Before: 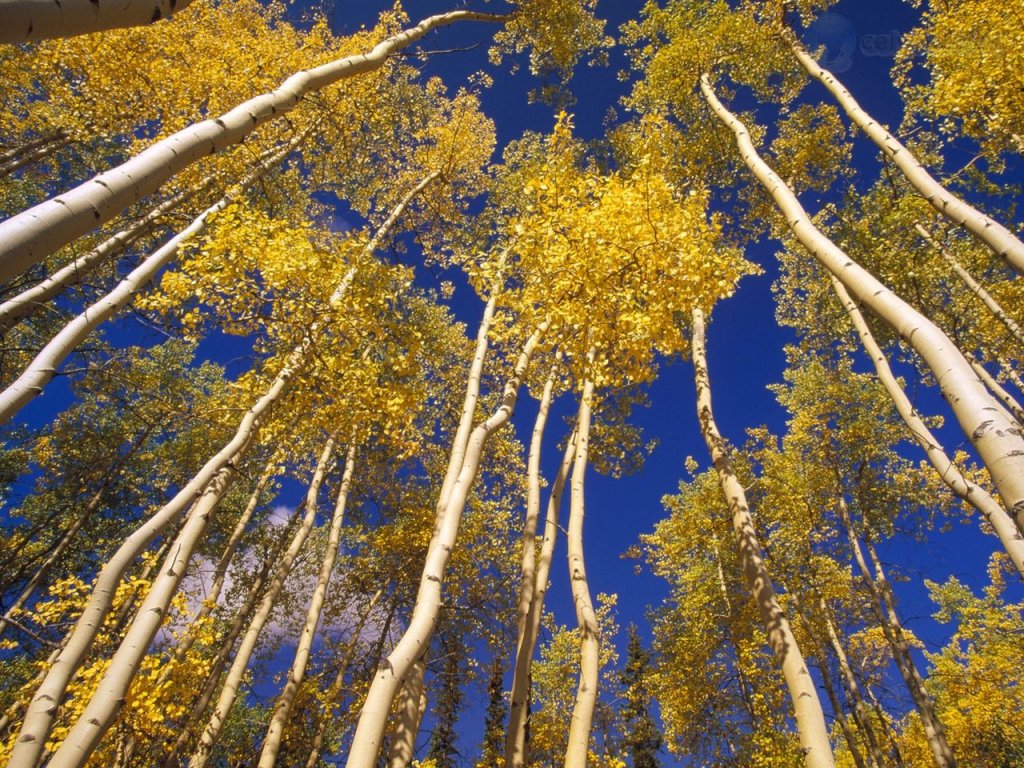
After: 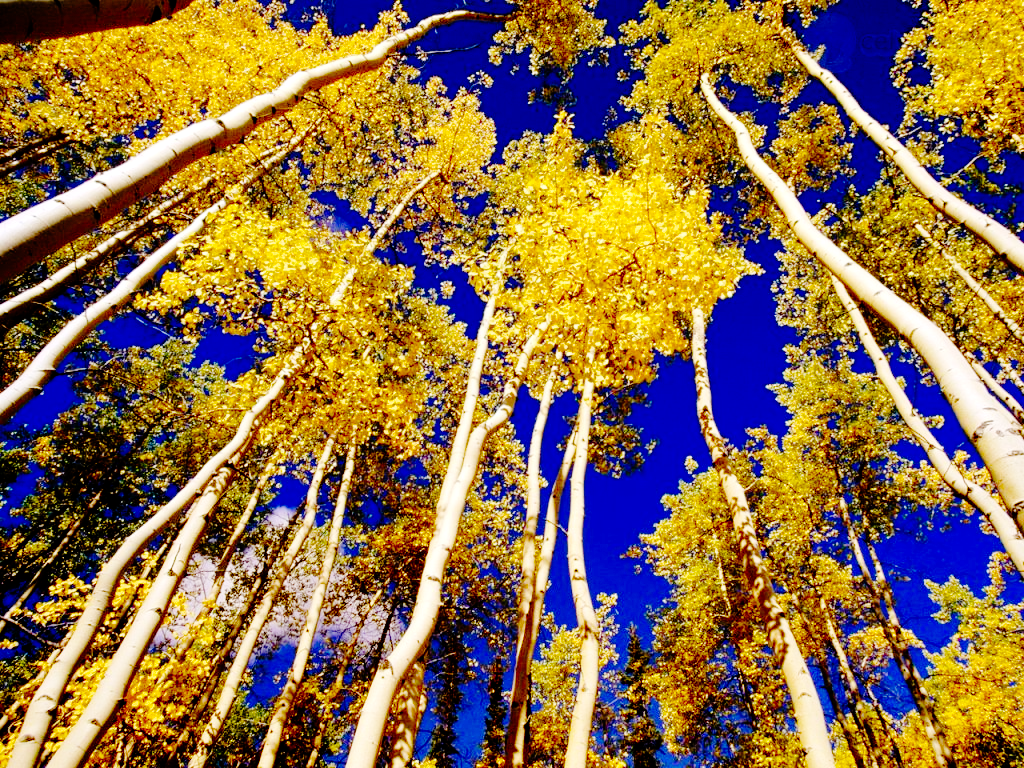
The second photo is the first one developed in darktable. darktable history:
base curve: curves: ch0 [(0, 0) (0.036, 0.01) (0.123, 0.254) (0.258, 0.504) (0.507, 0.748) (1, 1)], preserve colors none
exposure: black level correction 0.025, exposure 0.182 EV, compensate highlight preservation false
